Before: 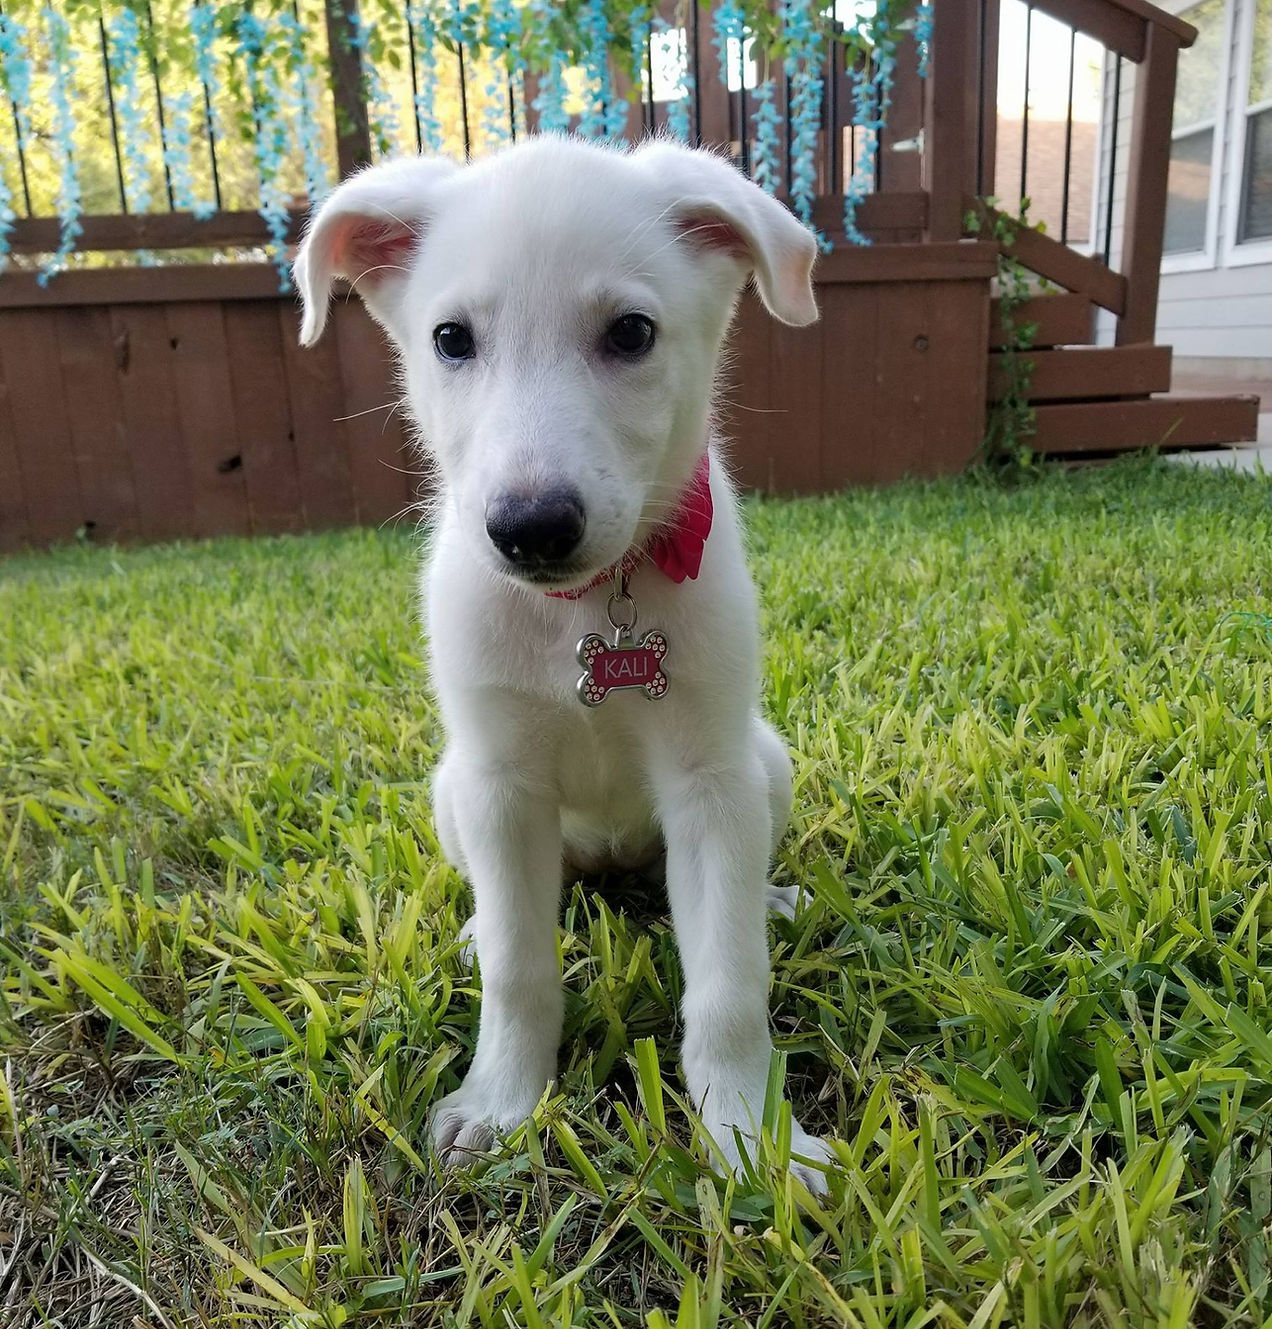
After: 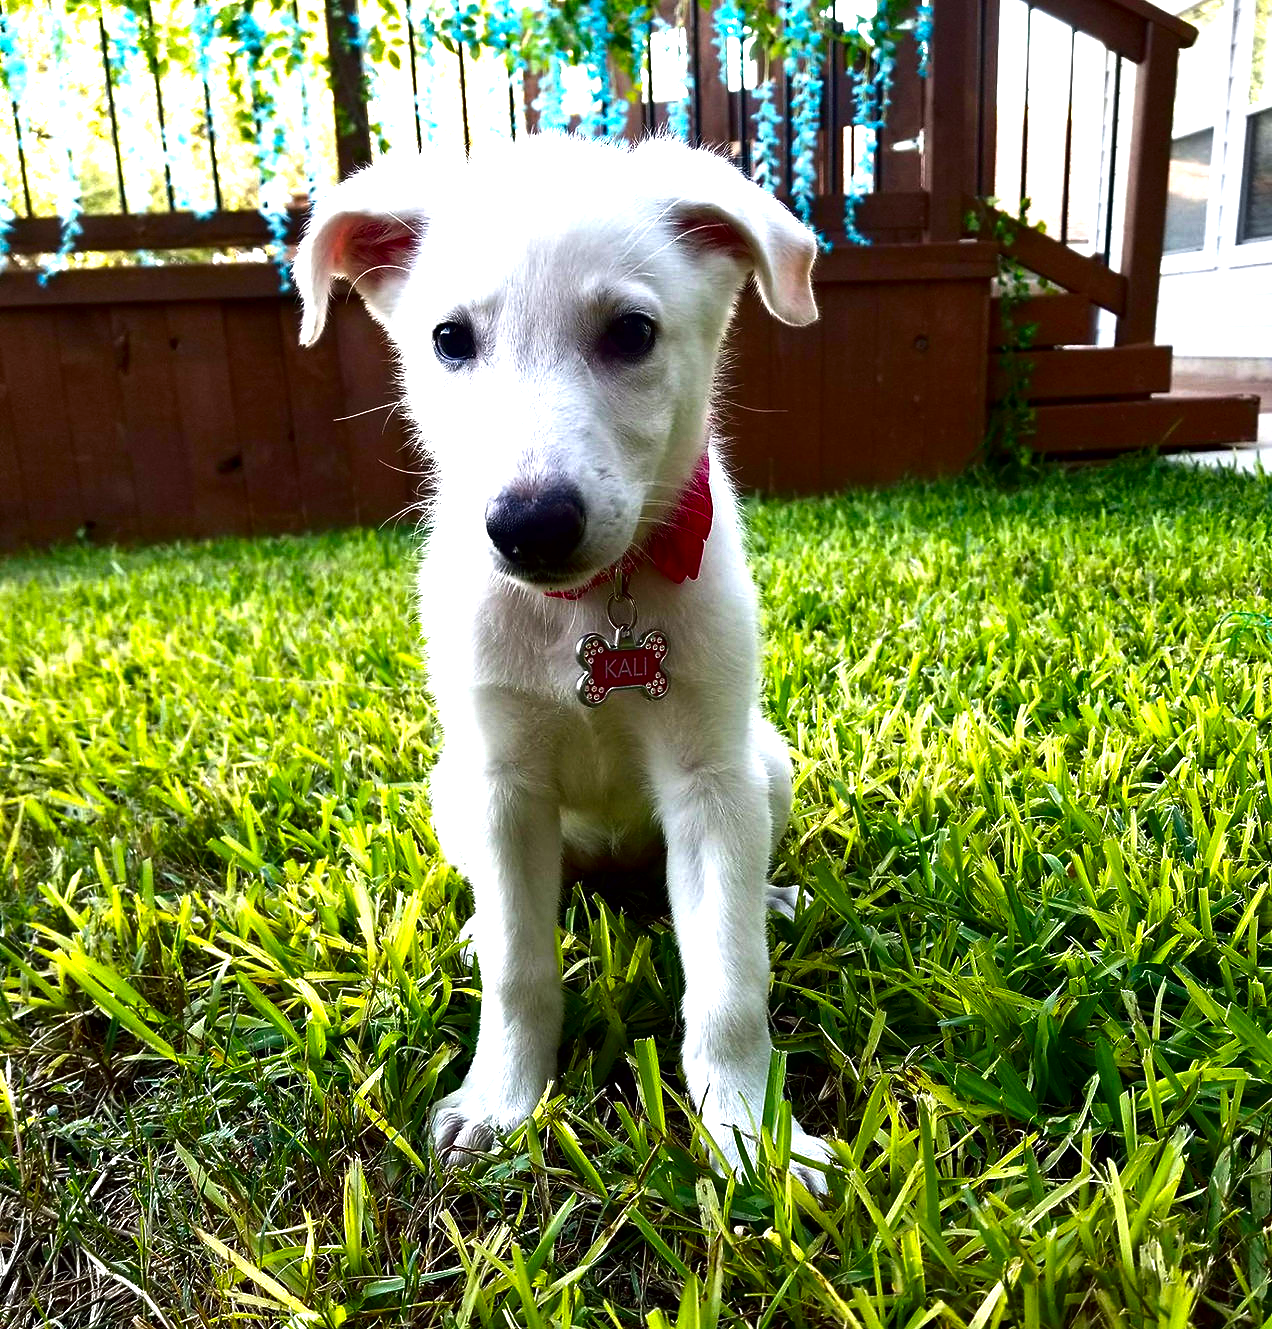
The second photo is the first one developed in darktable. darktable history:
contrast brightness saturation: brightness -0.52
exposure: exposure 1 EV, compensate highlight preservation false
tone equalizer: on, module defaults
color balance: lift [1, 1.001, 0.999, 1.001], gamma [1, 1.004, 1.007, 0.993], gain [1, 0.991, 0.987, 1.013], contrast 7.5%, contrast fulcrum 10%, output saturation 115%
